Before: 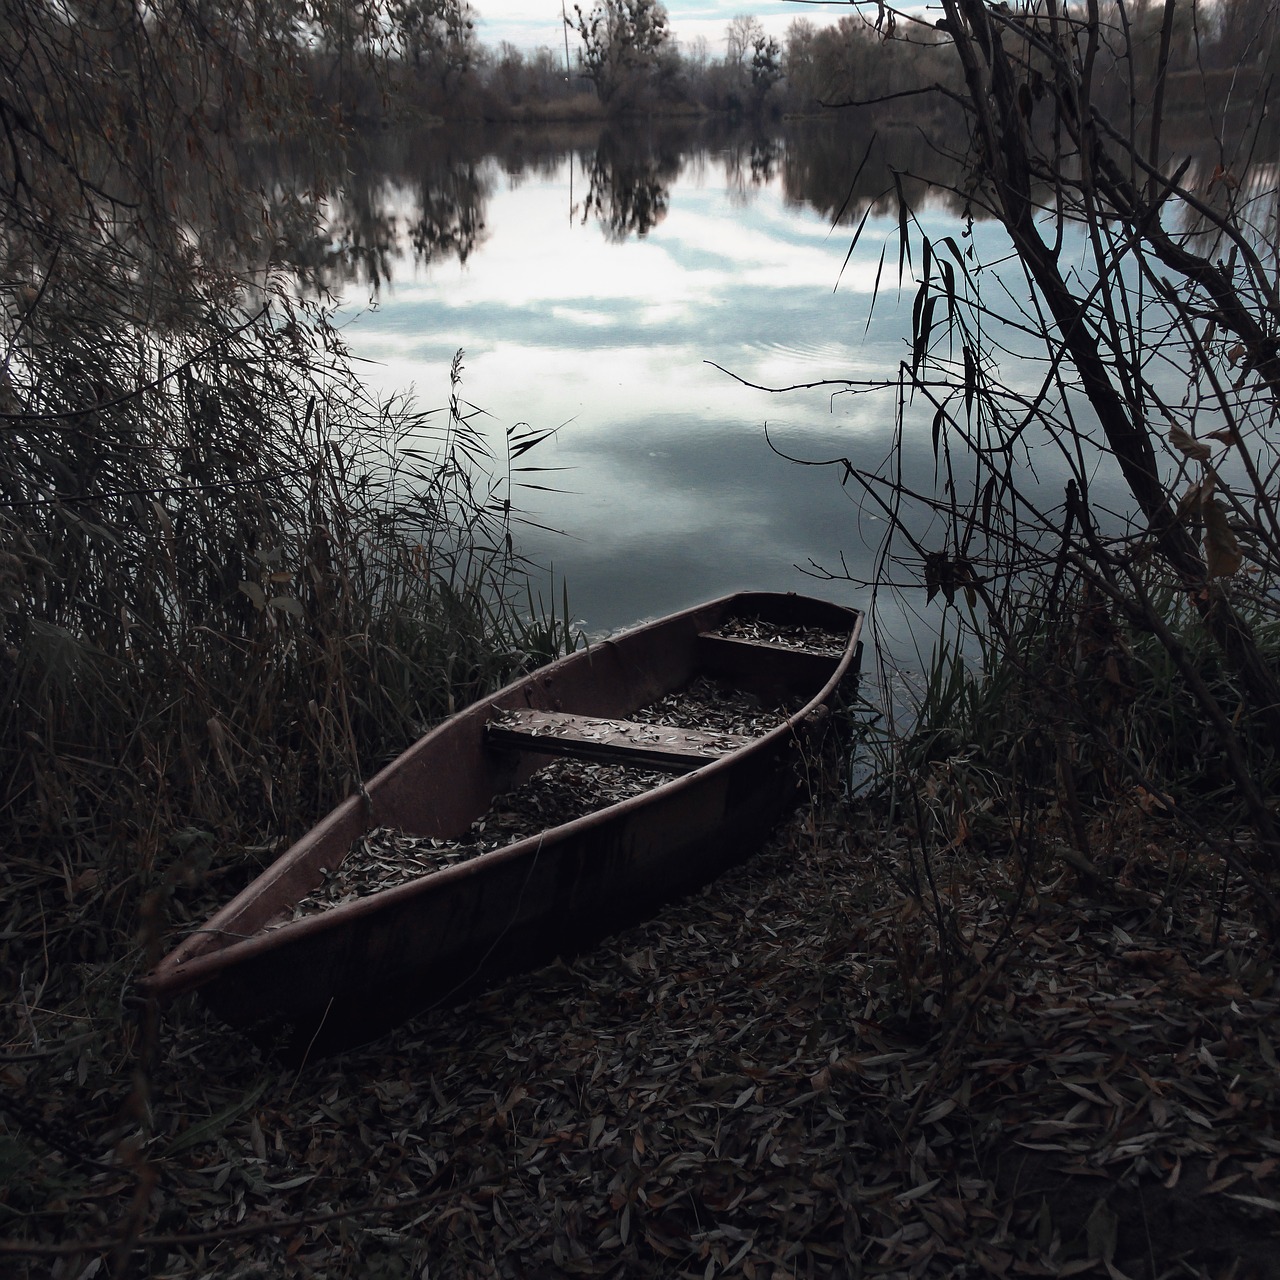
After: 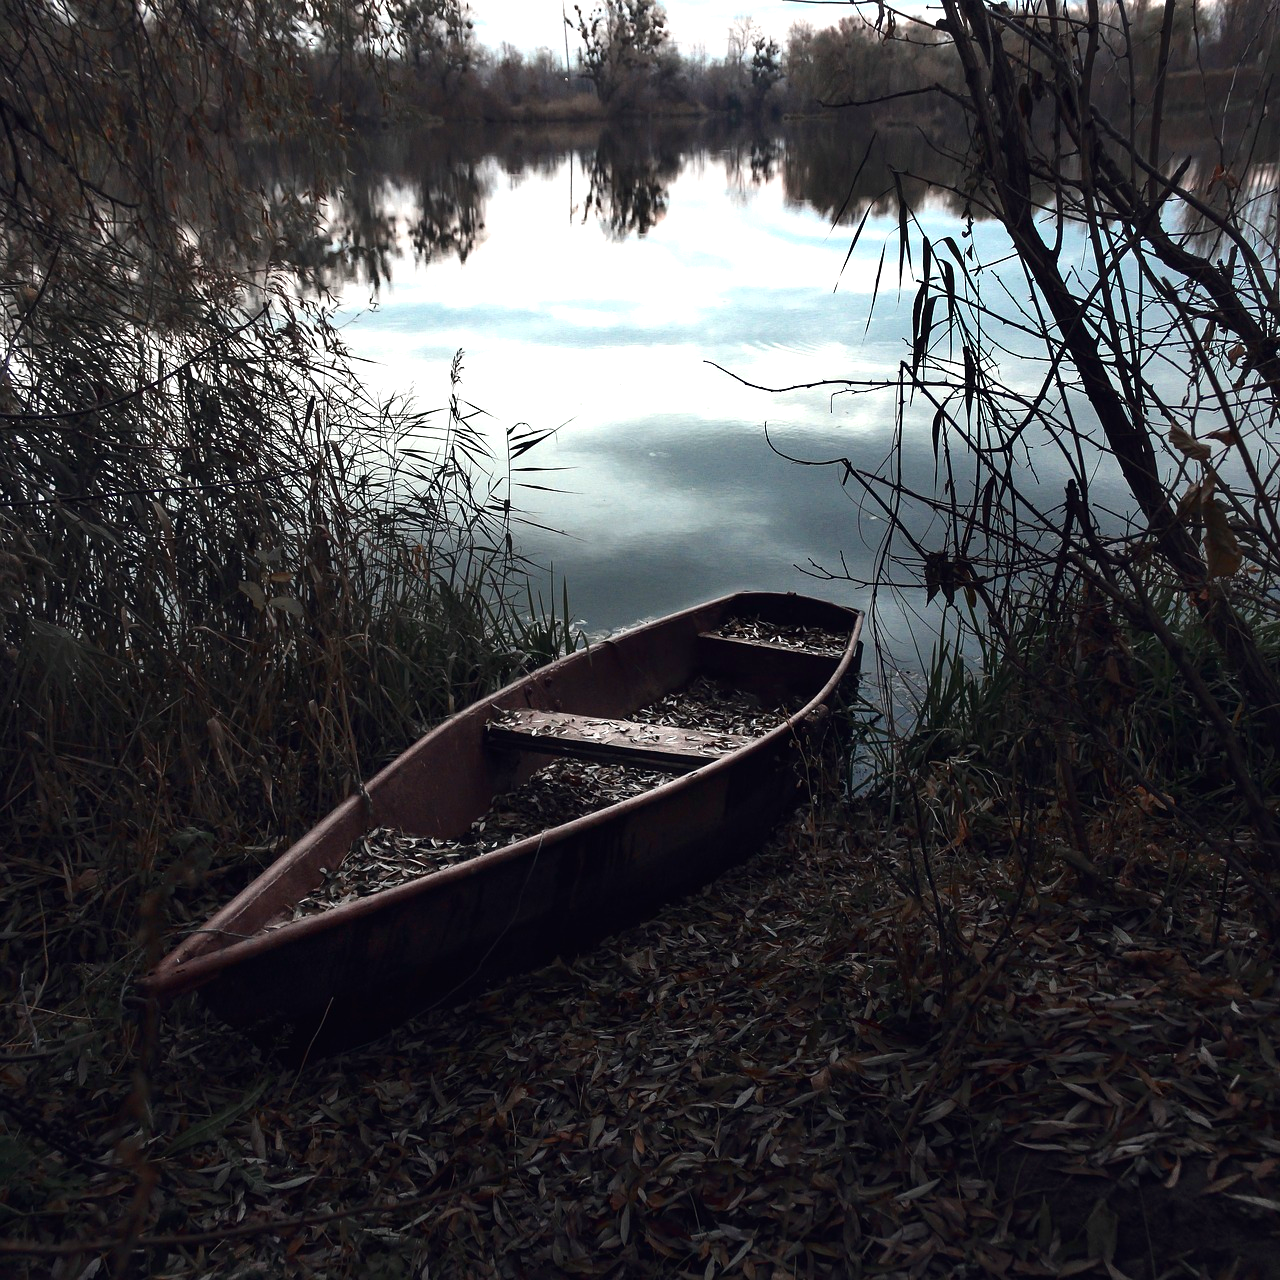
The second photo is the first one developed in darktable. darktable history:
contrast brightness saturation: contrast 0.125, brightness -0.064, saturation 0.155
exposure: exposure 0.702 EV, compensate highlight preservation false
